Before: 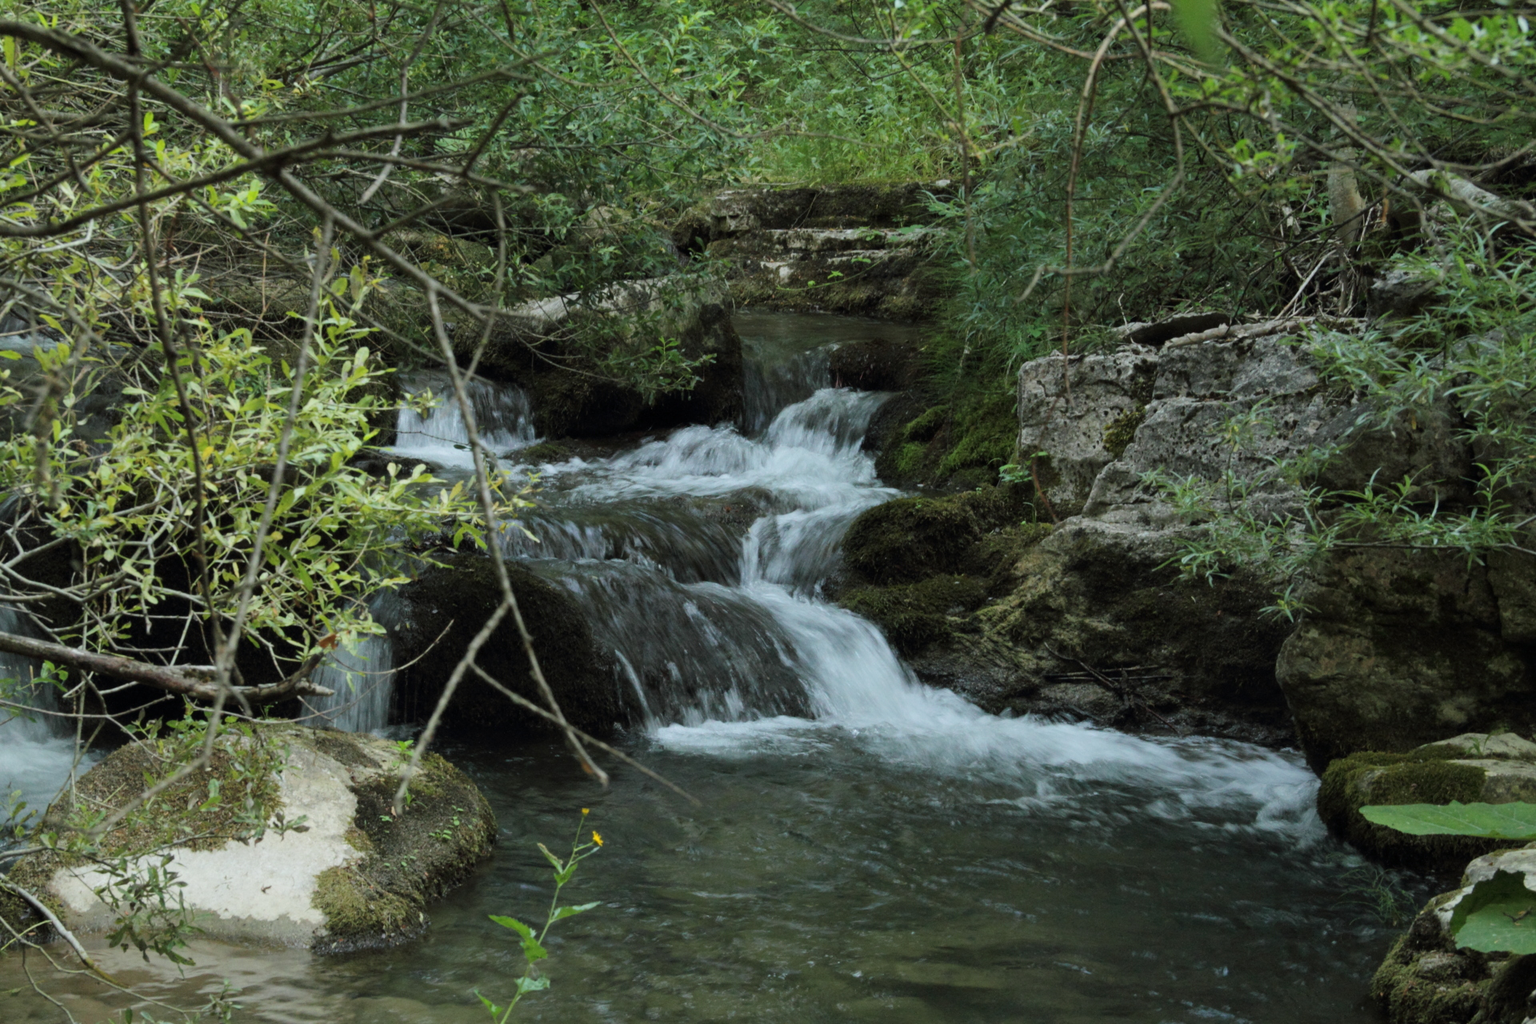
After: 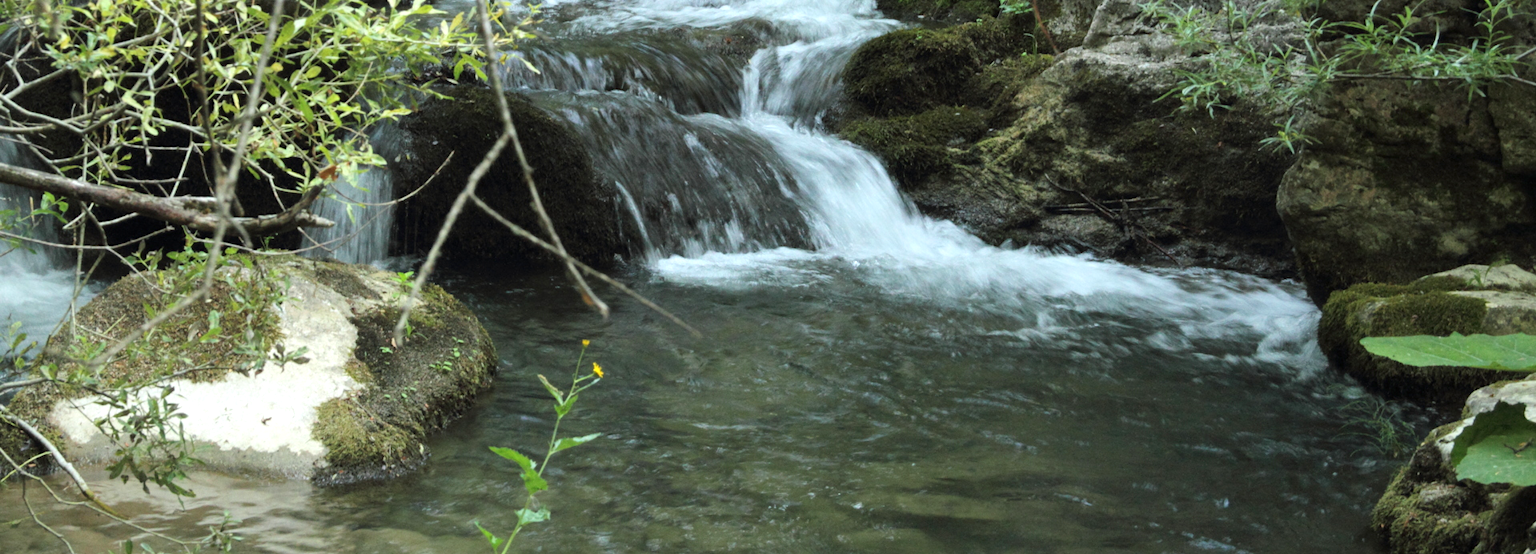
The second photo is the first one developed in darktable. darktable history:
vignetting: fall-off start 100.5%, brightness -0.575
crop and rotate: top 45.789%, right 0.016%
exposure: black level correction 0, exposure 0.696 EV, compensate highlight preservation false
